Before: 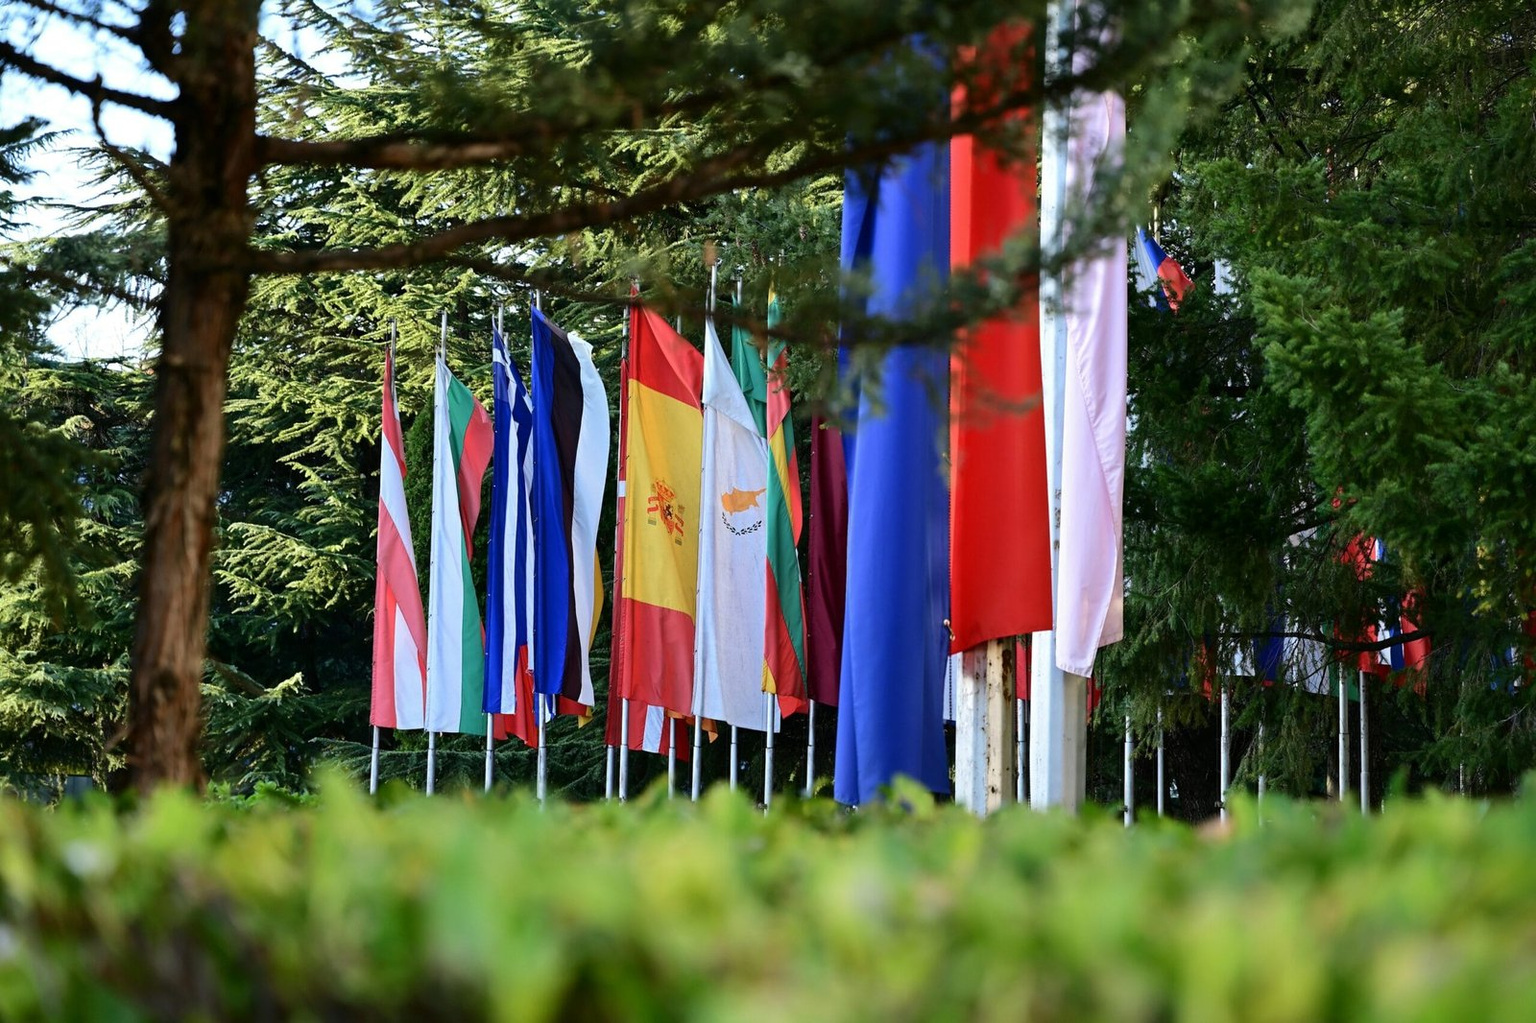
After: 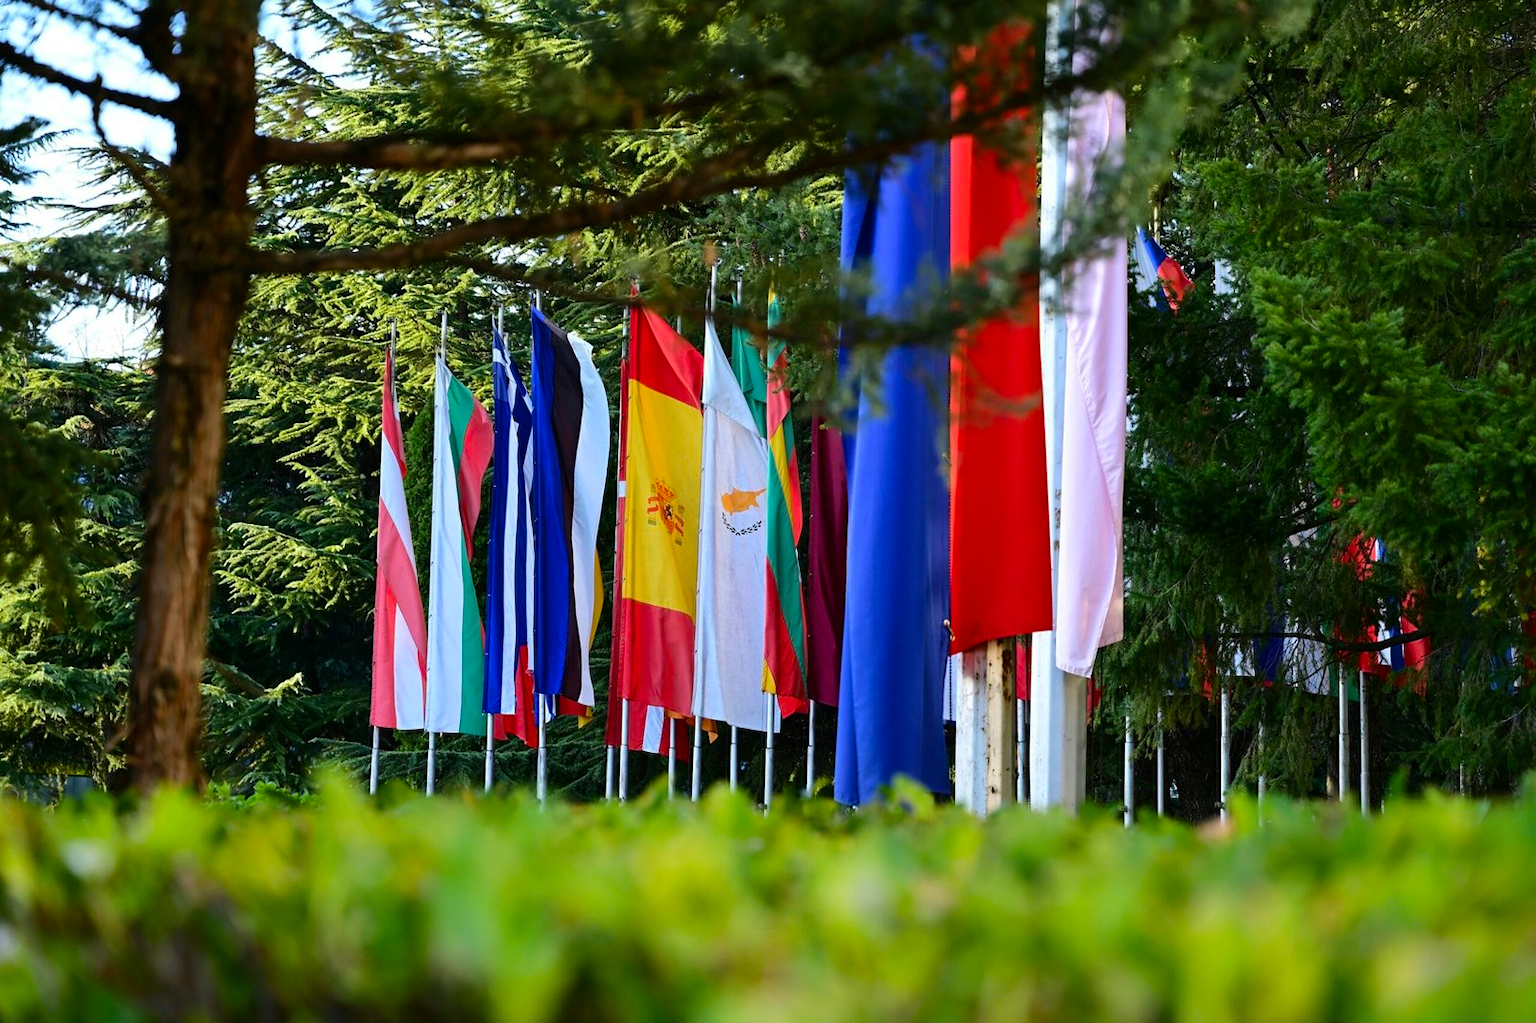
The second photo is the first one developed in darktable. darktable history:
color balance rgb: linear chroma grading › global chroma -15.049%, perceptual saturation grading › global saturation 38.849%, global vibrance 21.339%
